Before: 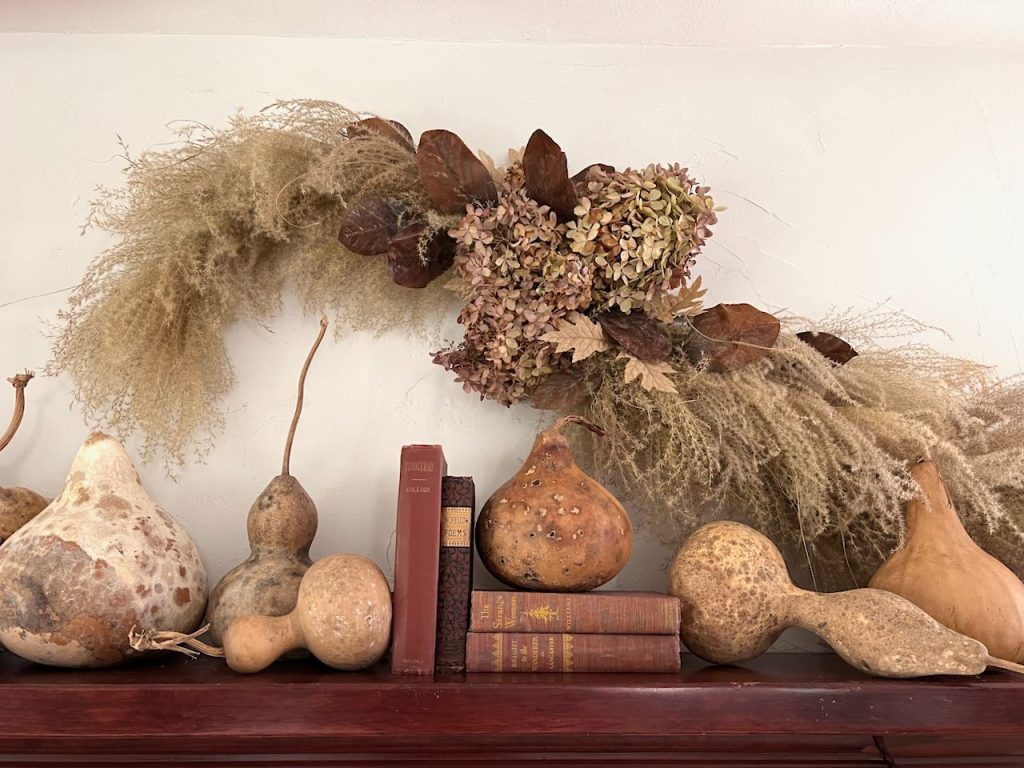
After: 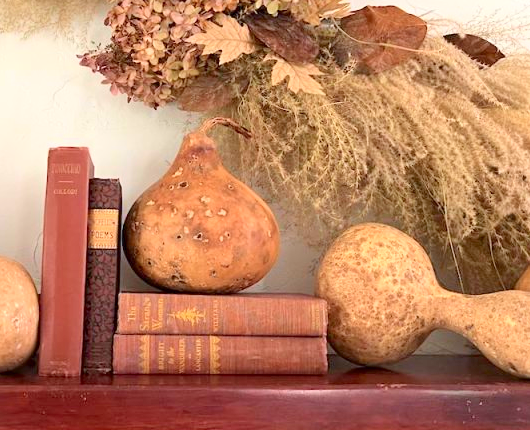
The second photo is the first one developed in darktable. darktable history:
color balance rgb: perceptual saturation grading › global saturation -0.31%, global vibrance -8%, contrast -13%, saturation formula JzAzBz (2021)
exposure: black level correction 0.001, exposure 0.5 EV, compensate exposure bias true, compensate highlight preservation false
crop: left 34.479%, top 38.822%, right 13.718%, bottom 5.172%
tone curve: curves: ch0 [(0, 0) (0.051, 0.047) (0.102, 0.099) (0.228, 0.262) (0.446, 0.527) (0.695, 0.778) (0.908, 0.946) (1, 1)]; ch1 [(0, 0) (0.339, 0.298) (0.402, 0.363) (0.453, 0.413) (0.485, 0.469) (0.494, 0.493) (0.504, 0.501) (0.525, 0.533) (0.563, 0.591) (0.597, 0.631) (1, 1)]; ch2 [(0, 0) (0.48, 0.48) (0.504, 0.5) (0.539, 0.554) (0.59, 0.628) (0.642, 0.682) (0.824, 0.815) (1, 1)], color space Lab, independent channels, preserve colors none
